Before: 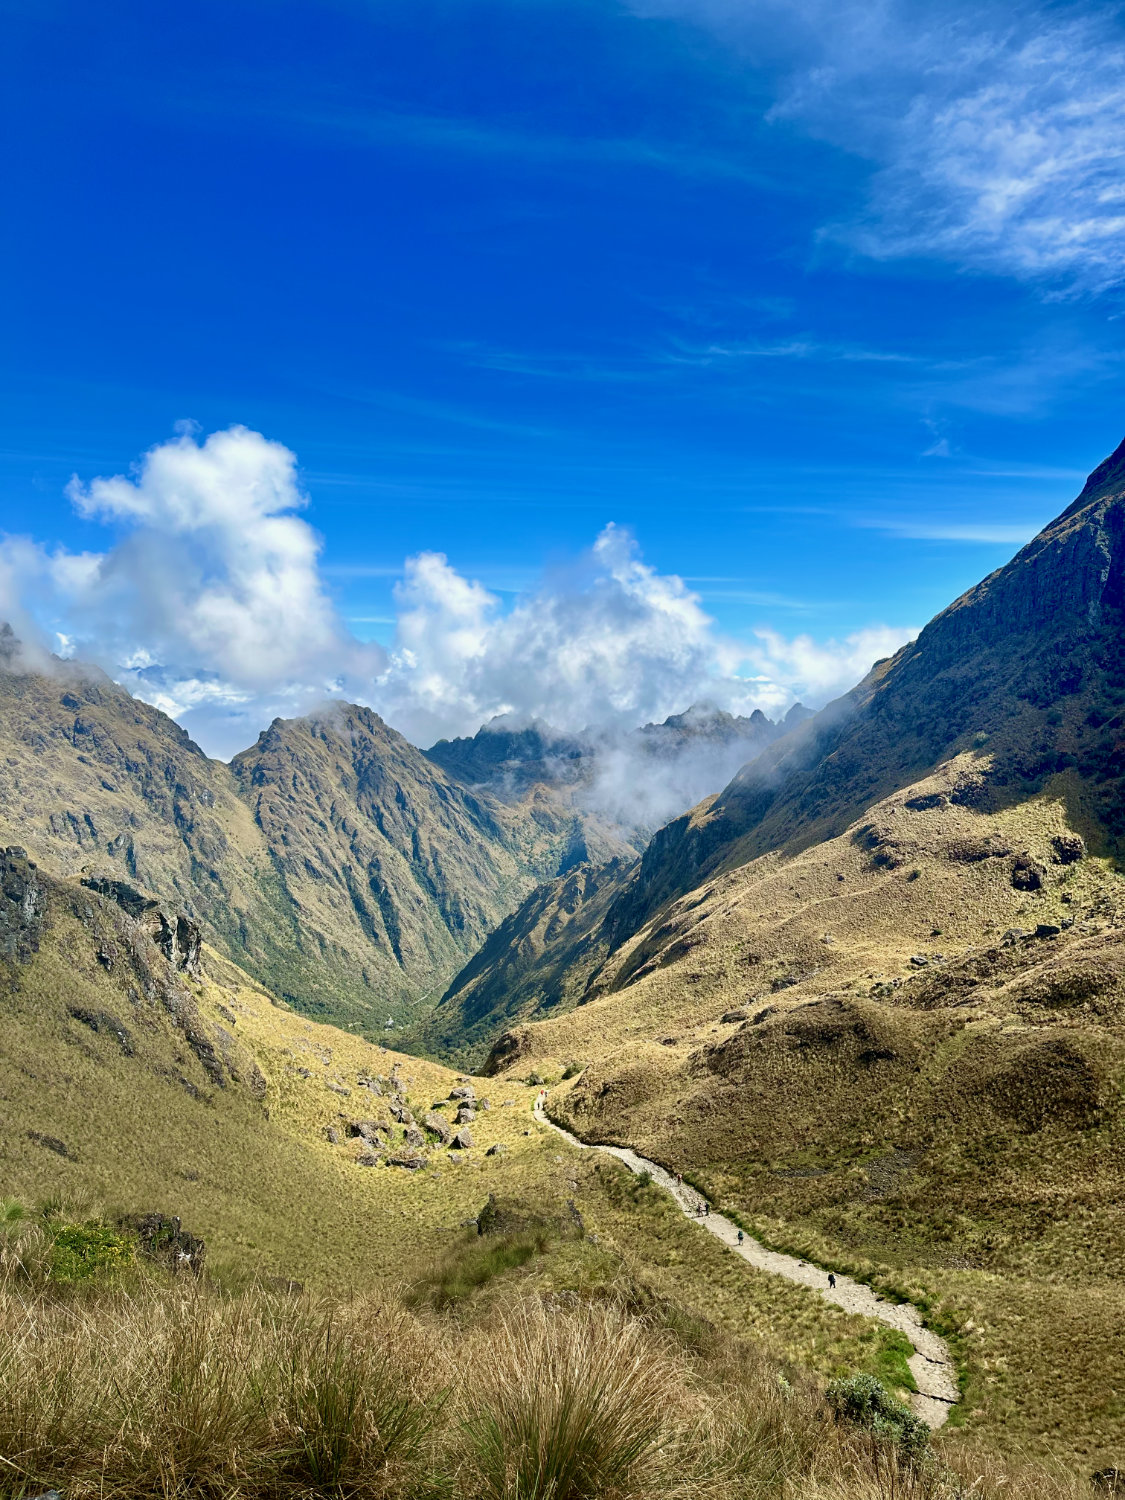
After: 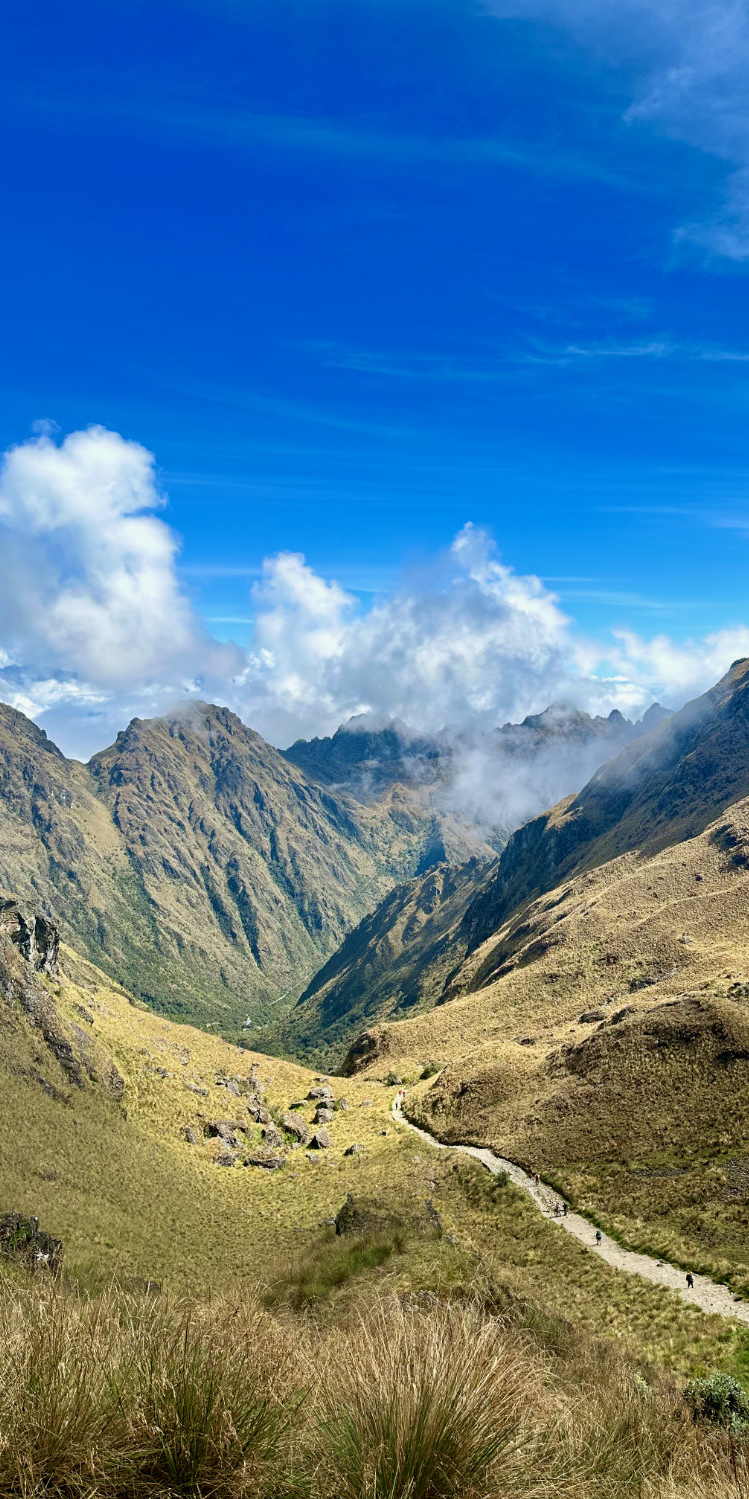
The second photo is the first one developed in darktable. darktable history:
crop and rotate: left 12.648%, right 20.685%
